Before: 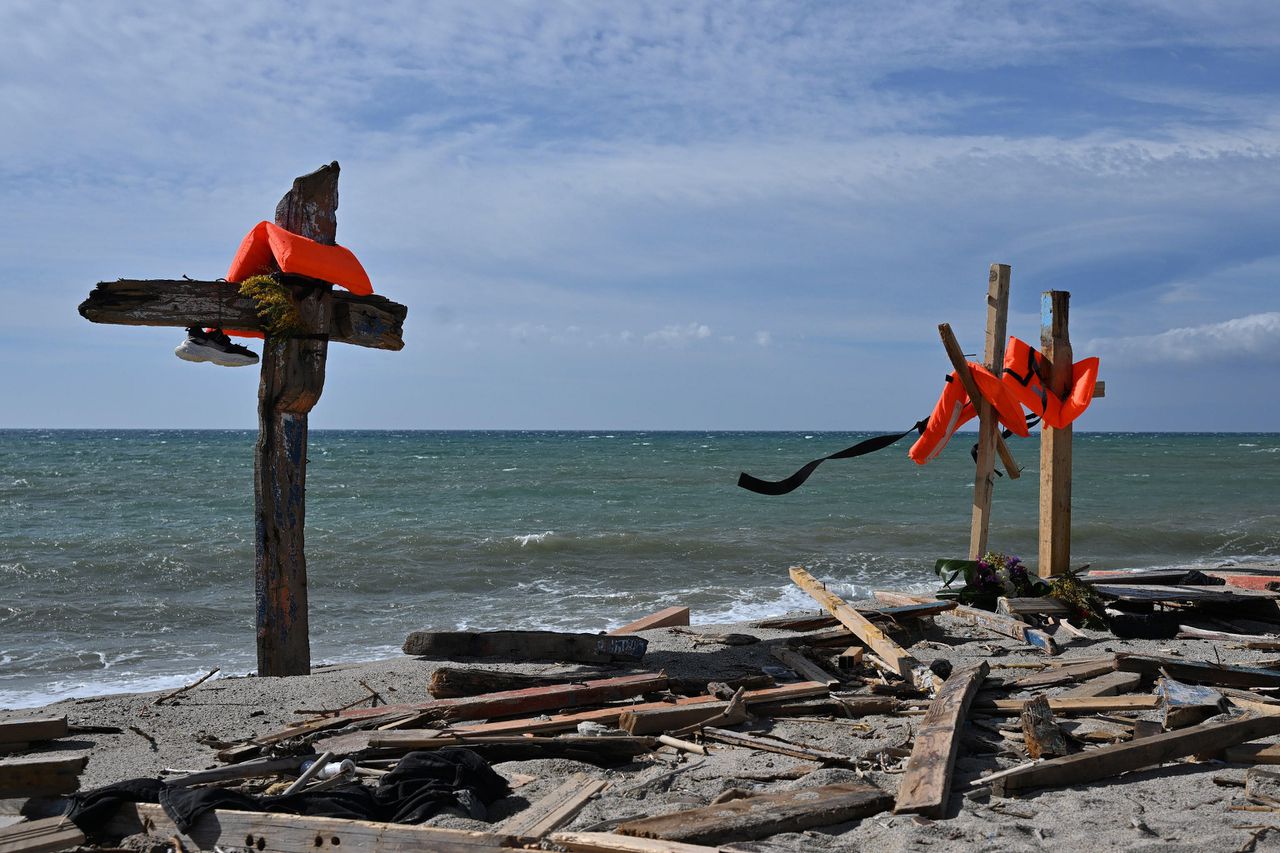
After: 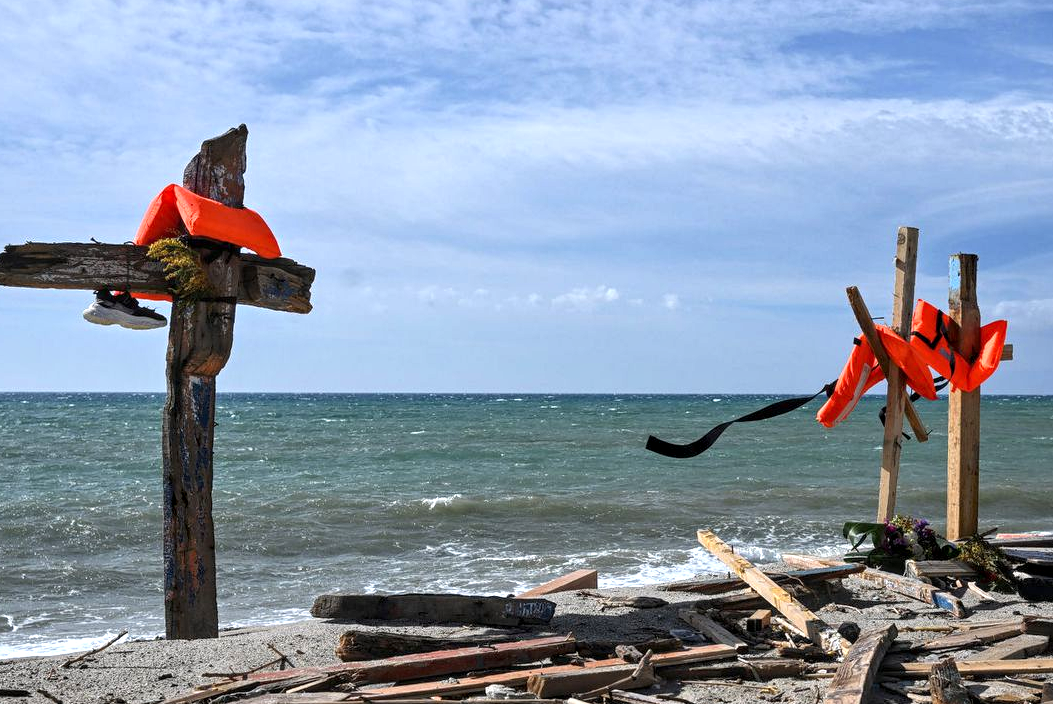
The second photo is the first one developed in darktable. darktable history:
exposure: exposure 0.767 EV, compensate highlight preservation false
crop and rotate: left 7.214%, top 4.488%, right 10.517%, bottom 12.93%
local contrast: detail 130%
